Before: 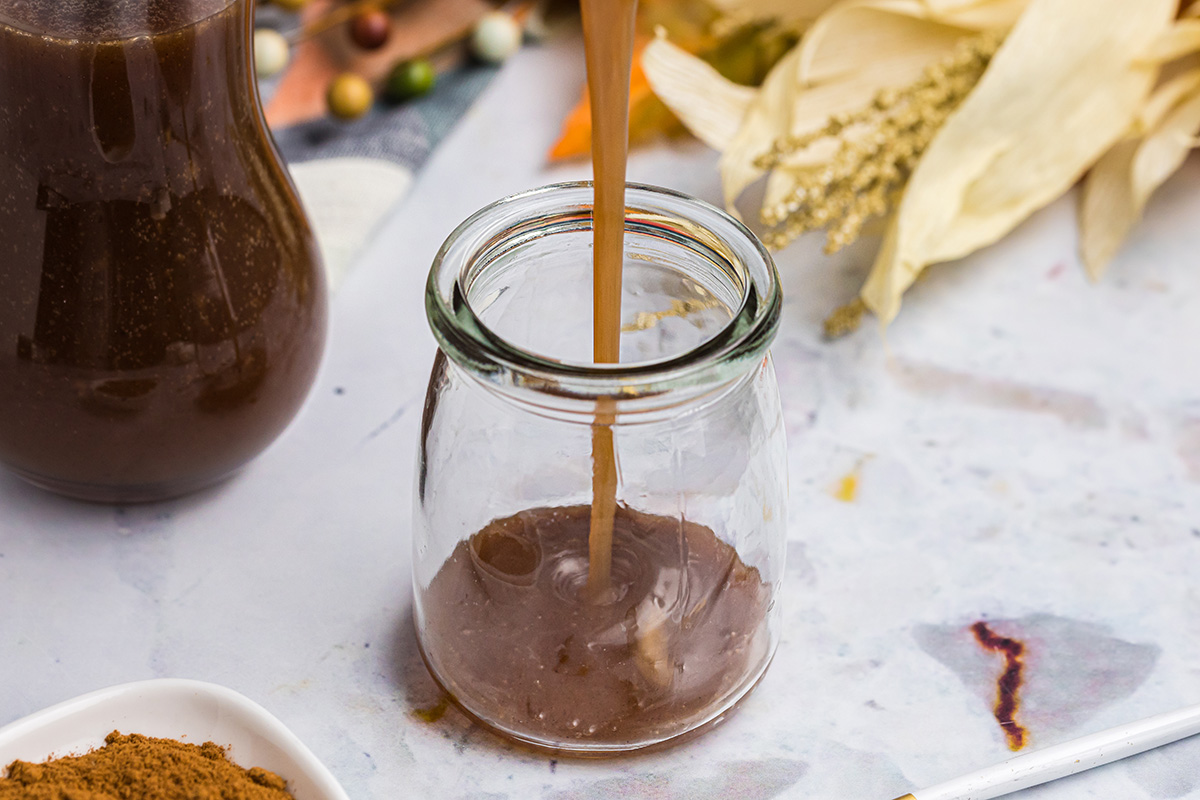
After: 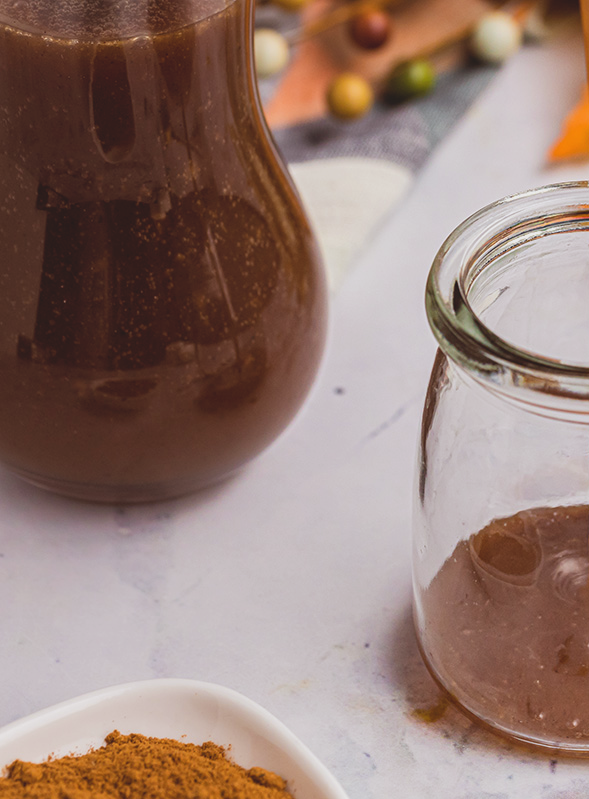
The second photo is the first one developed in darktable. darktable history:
rgb levels: mode RGB, independent channels, levels [[0, 0.5, 1], [0, 0.521, 1], [0, 0.536, 1]]
crop and rotate: left 0%, top 0%, right 50.845%
contrast brightness saturation: contrast -0.15, brightness 0.05, saturation -0.12
